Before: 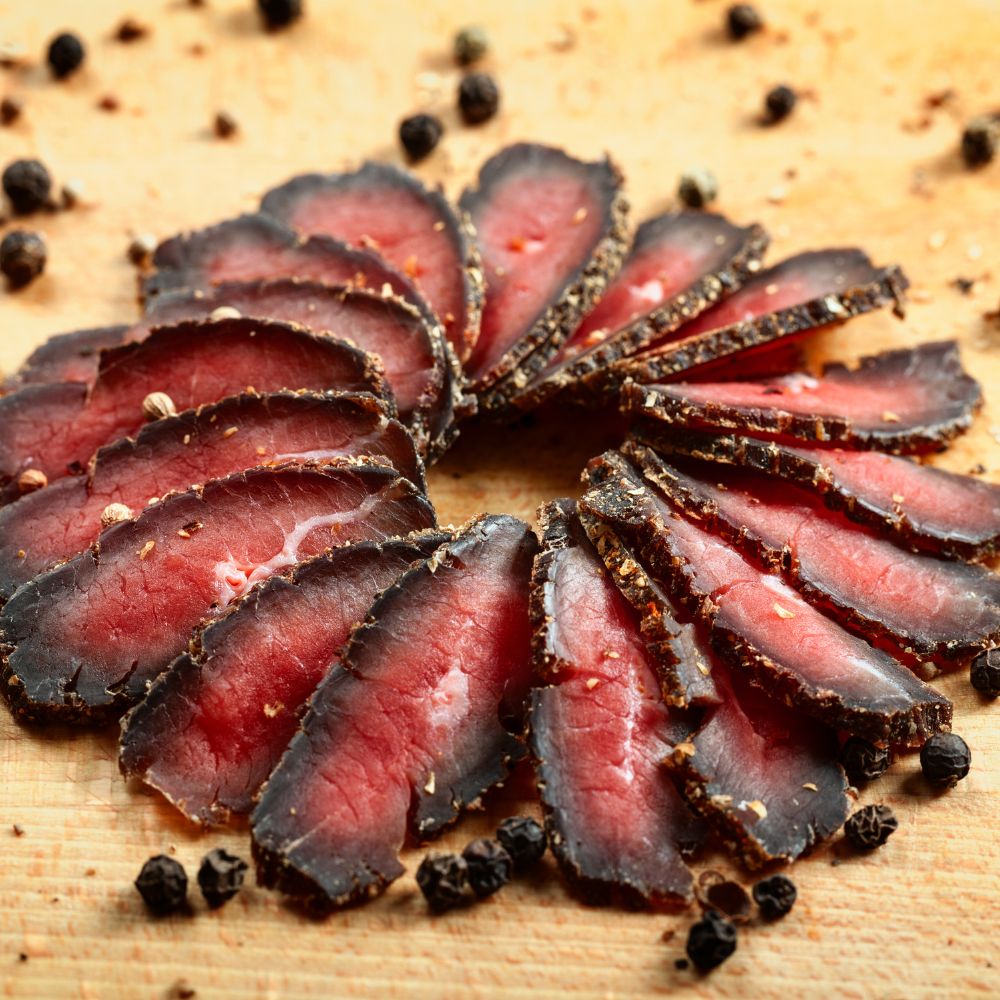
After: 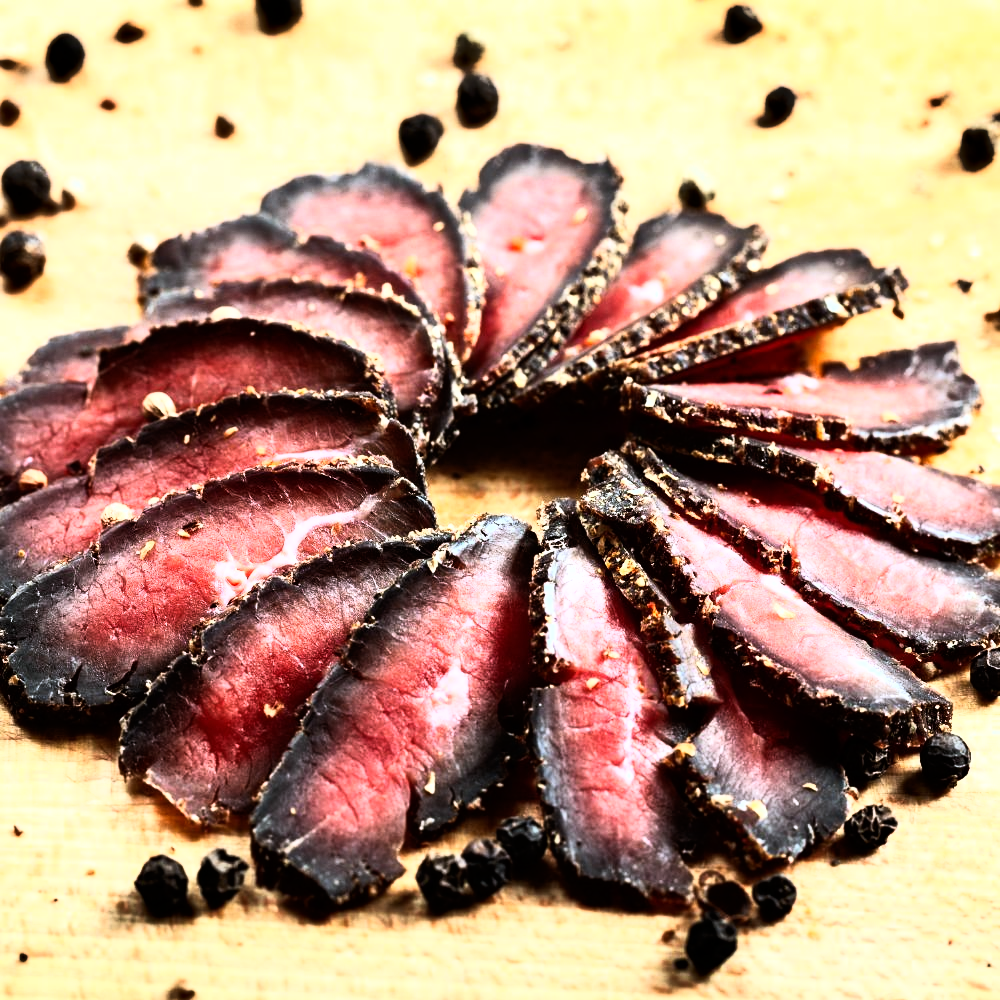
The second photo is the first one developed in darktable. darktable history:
tone equalizer: -8 EV -1.08 EV, -7 EV -1.01 EV, -6 EV -0.867 EV, -5 EV -0.578 EV, -3 EV 0.578 EV, -2 EV 0.867 EV, -1 EV 1.01 EV, +0 EV 1.08 EV, edges refinement/feathering 500, mask exposure compensation -1.57 EV, preserve details no
white balance: red 0.954, blue 1.079
base curve: curves: ch0 [(0, 0) (0.005, 0.002) (0.193, 0.295) (0.399, 0.664) (0.75, 0.928) (1, 1)]
shadows and highlights: highlights color adjustment 0%, low approximation 0.01, soften with gaussian
